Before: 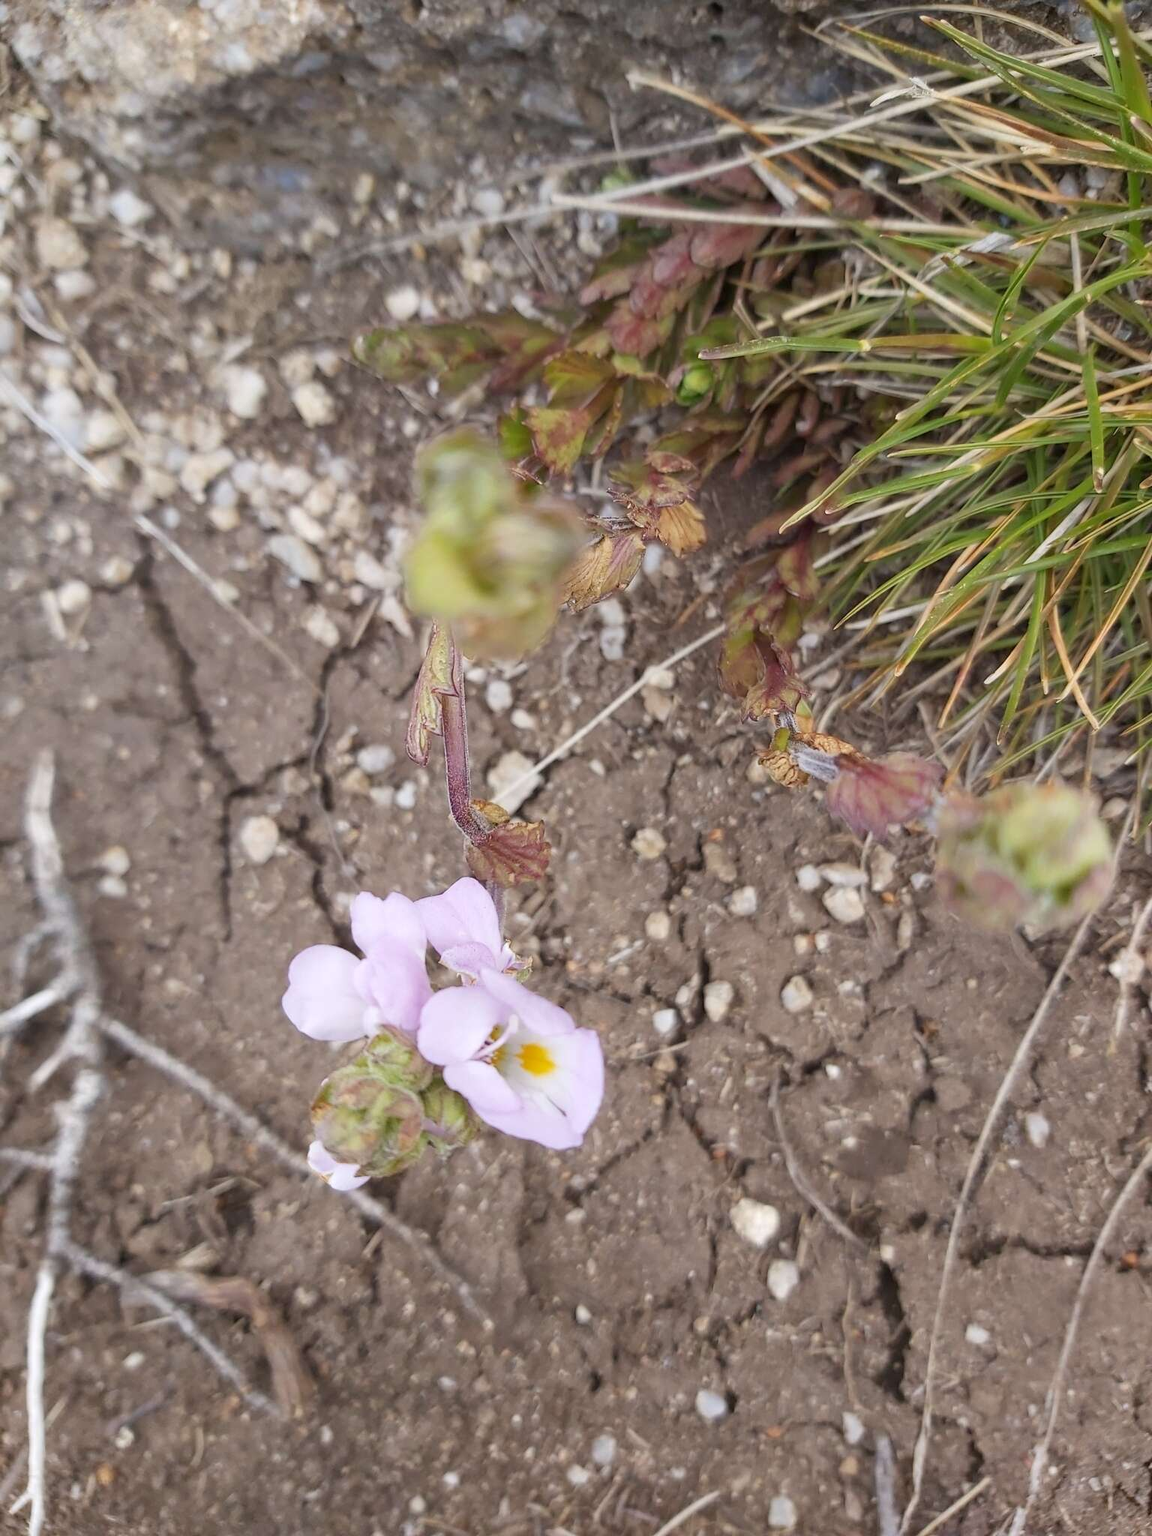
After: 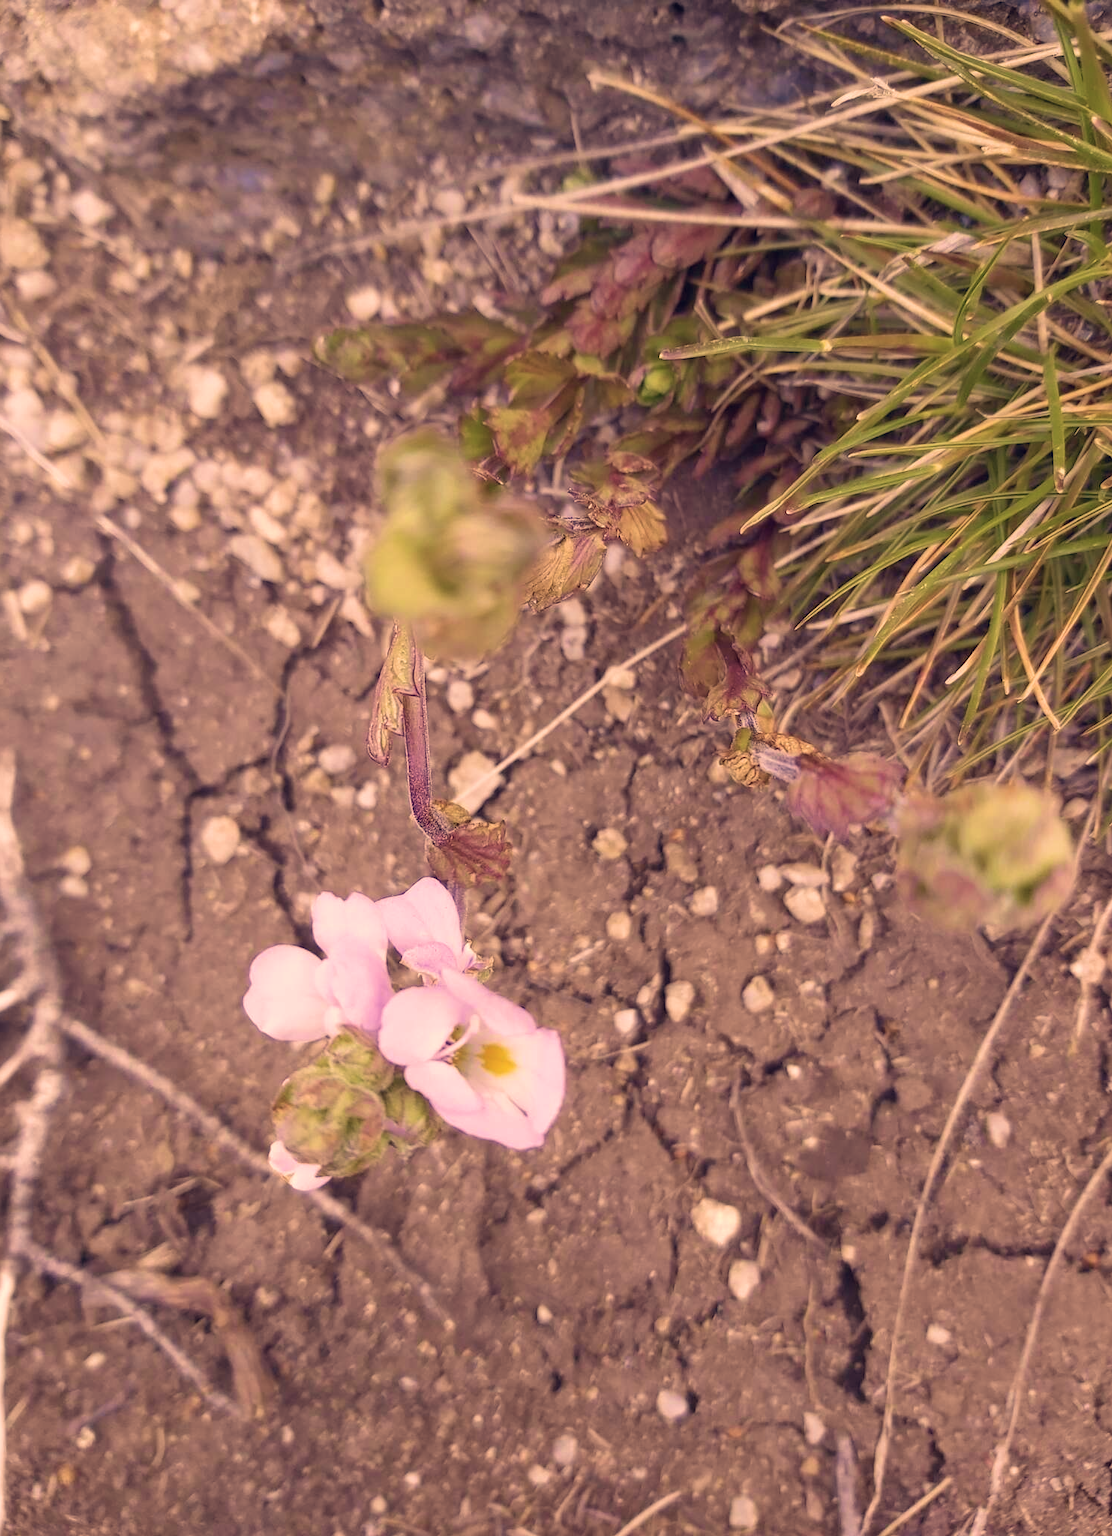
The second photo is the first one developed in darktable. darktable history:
velvia: strength 44.84%
crop and rotate: left 3.388%
color correction: highlights a* 19.97, highlights b* 27.47, shadows a* 3.41, shadows b* -16.84, saturation 0.749
